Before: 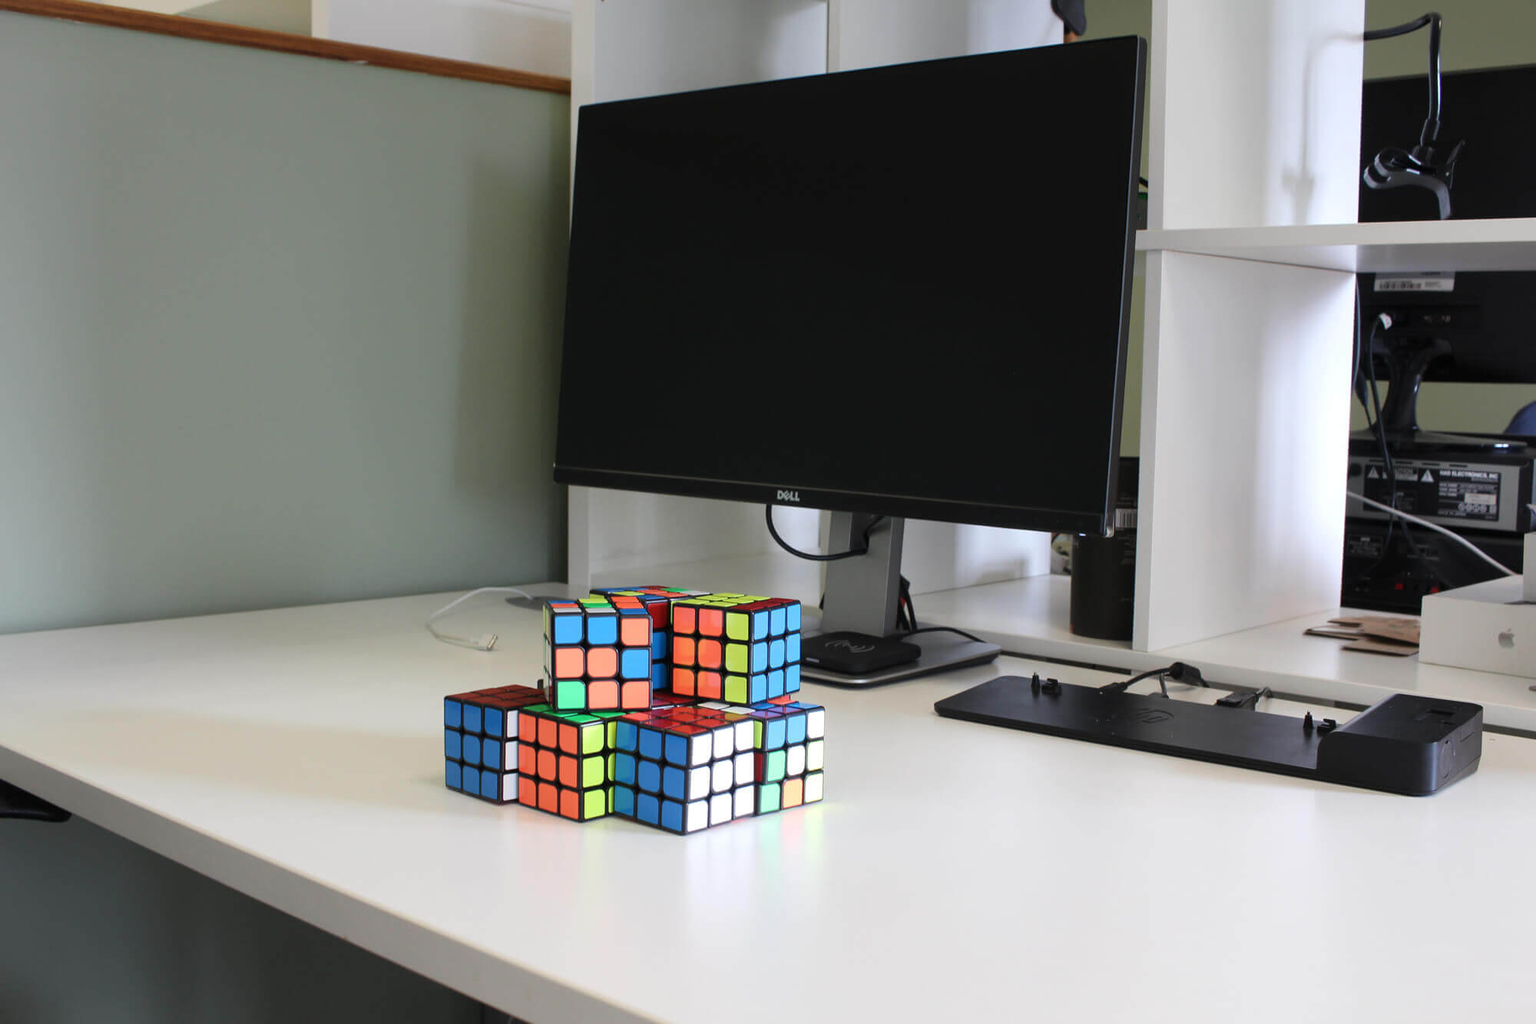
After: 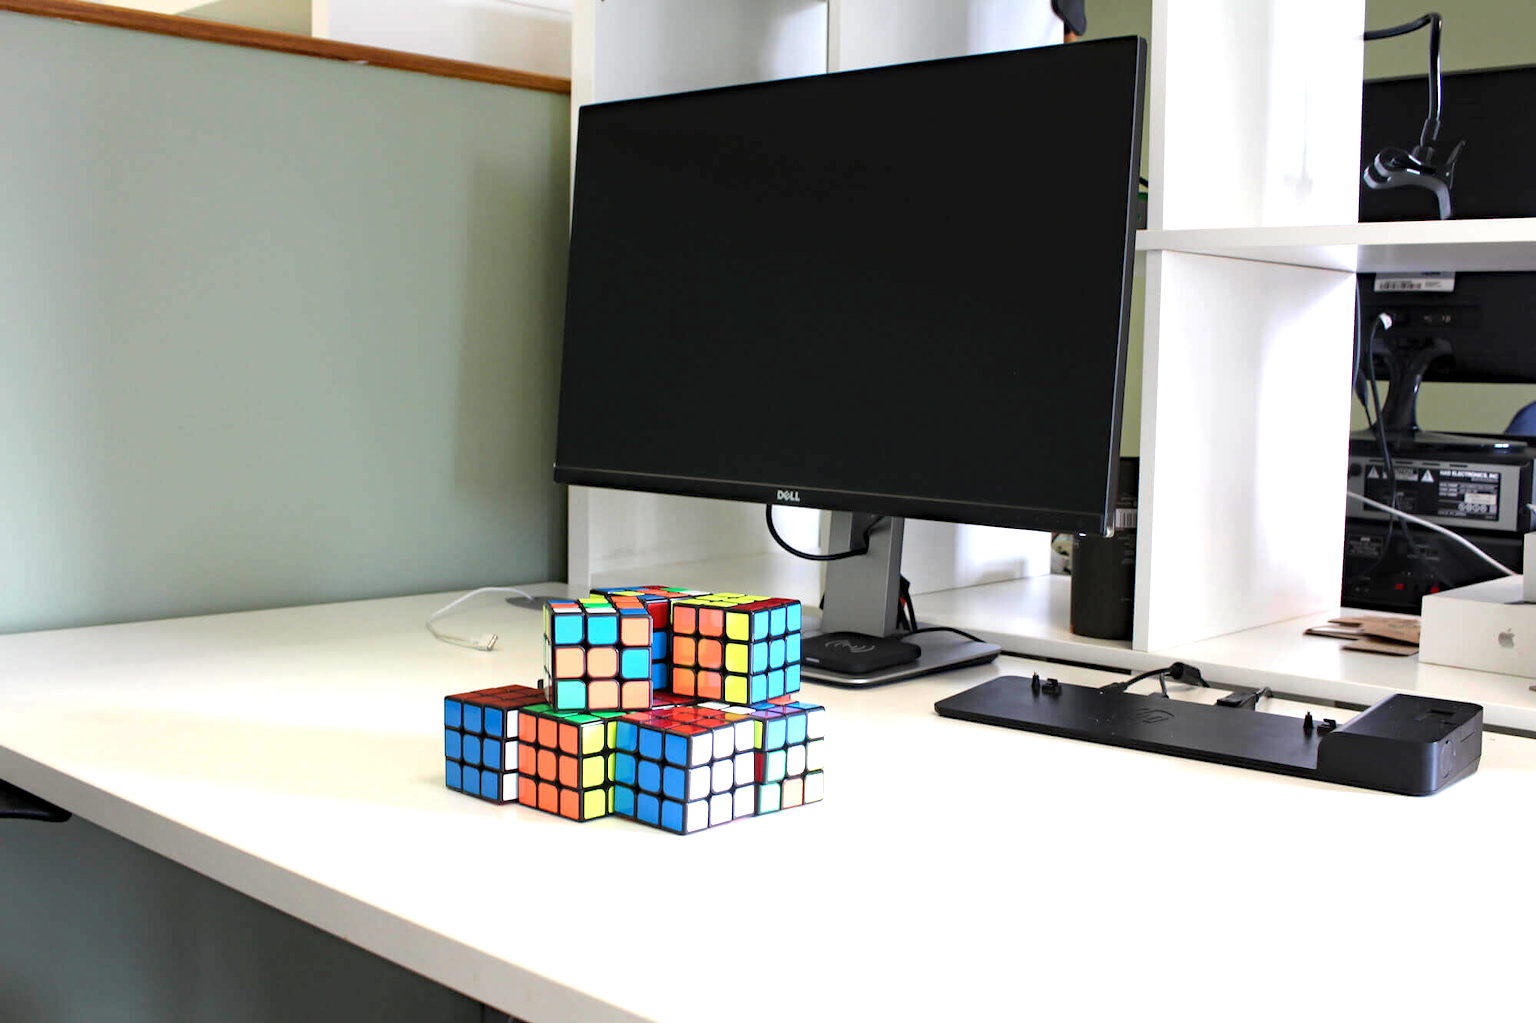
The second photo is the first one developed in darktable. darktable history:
haze removal: adaptive false
exposure: black level correction 0.001, exposure 0.96 EV, compensate highlight preservation false
